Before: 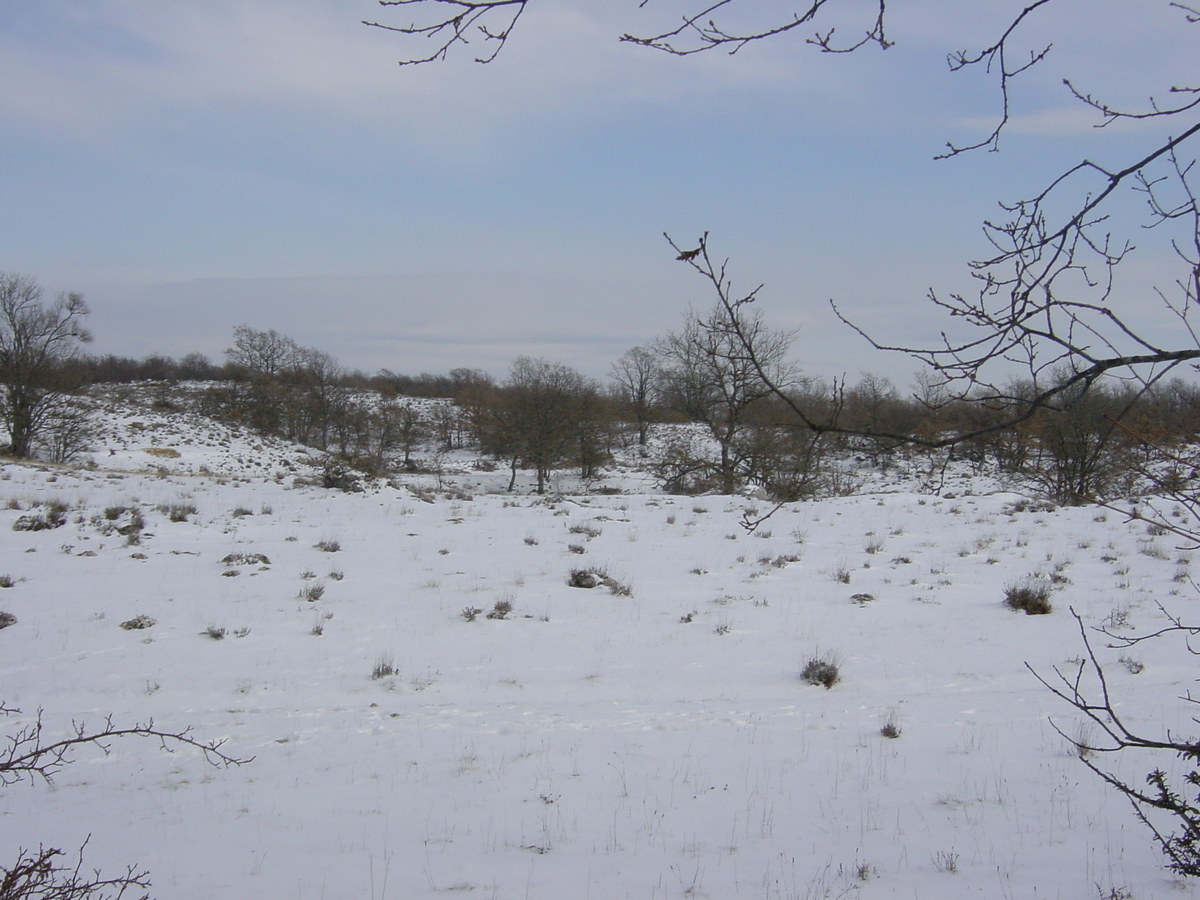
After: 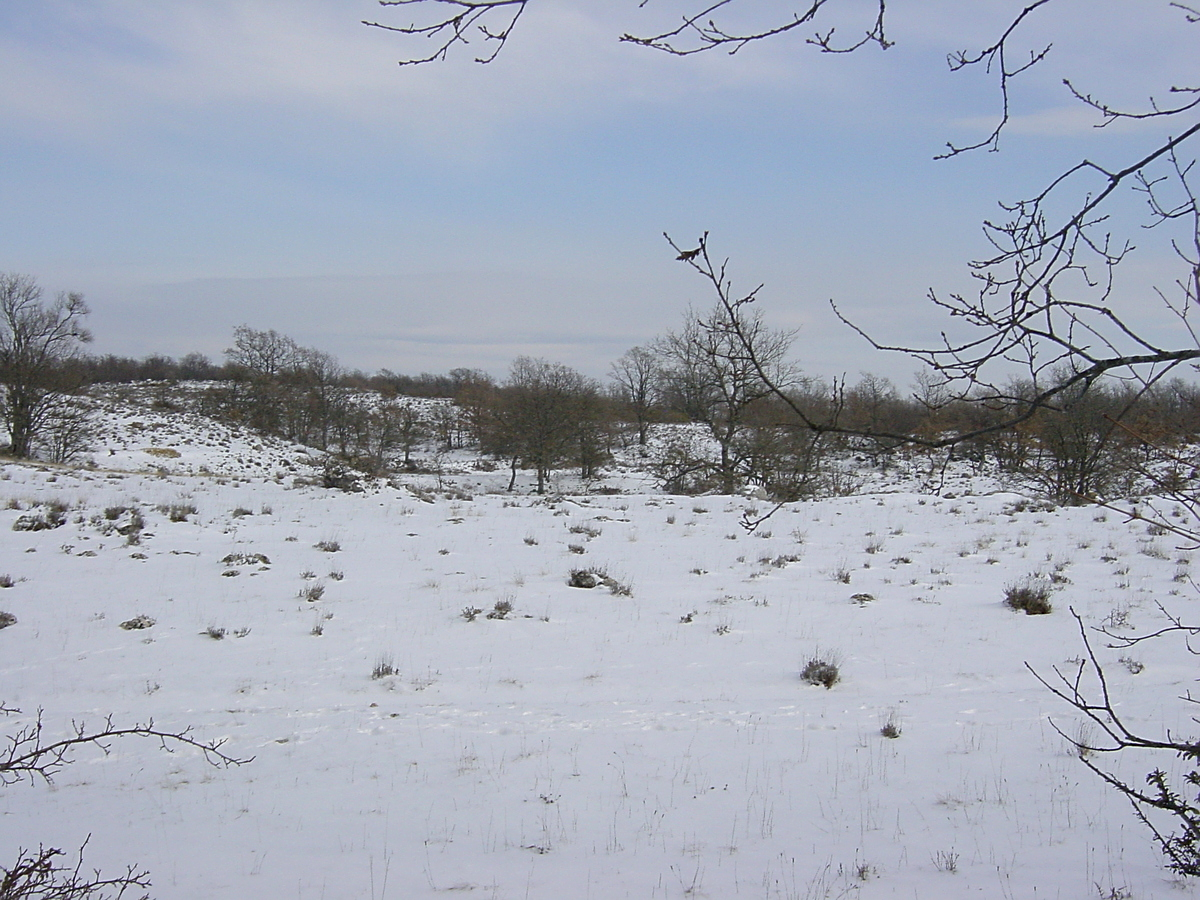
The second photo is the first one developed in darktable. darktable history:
exposure: exposure 0.203 EV, compensate highlight preservation false
sharpen: on, module defaults
